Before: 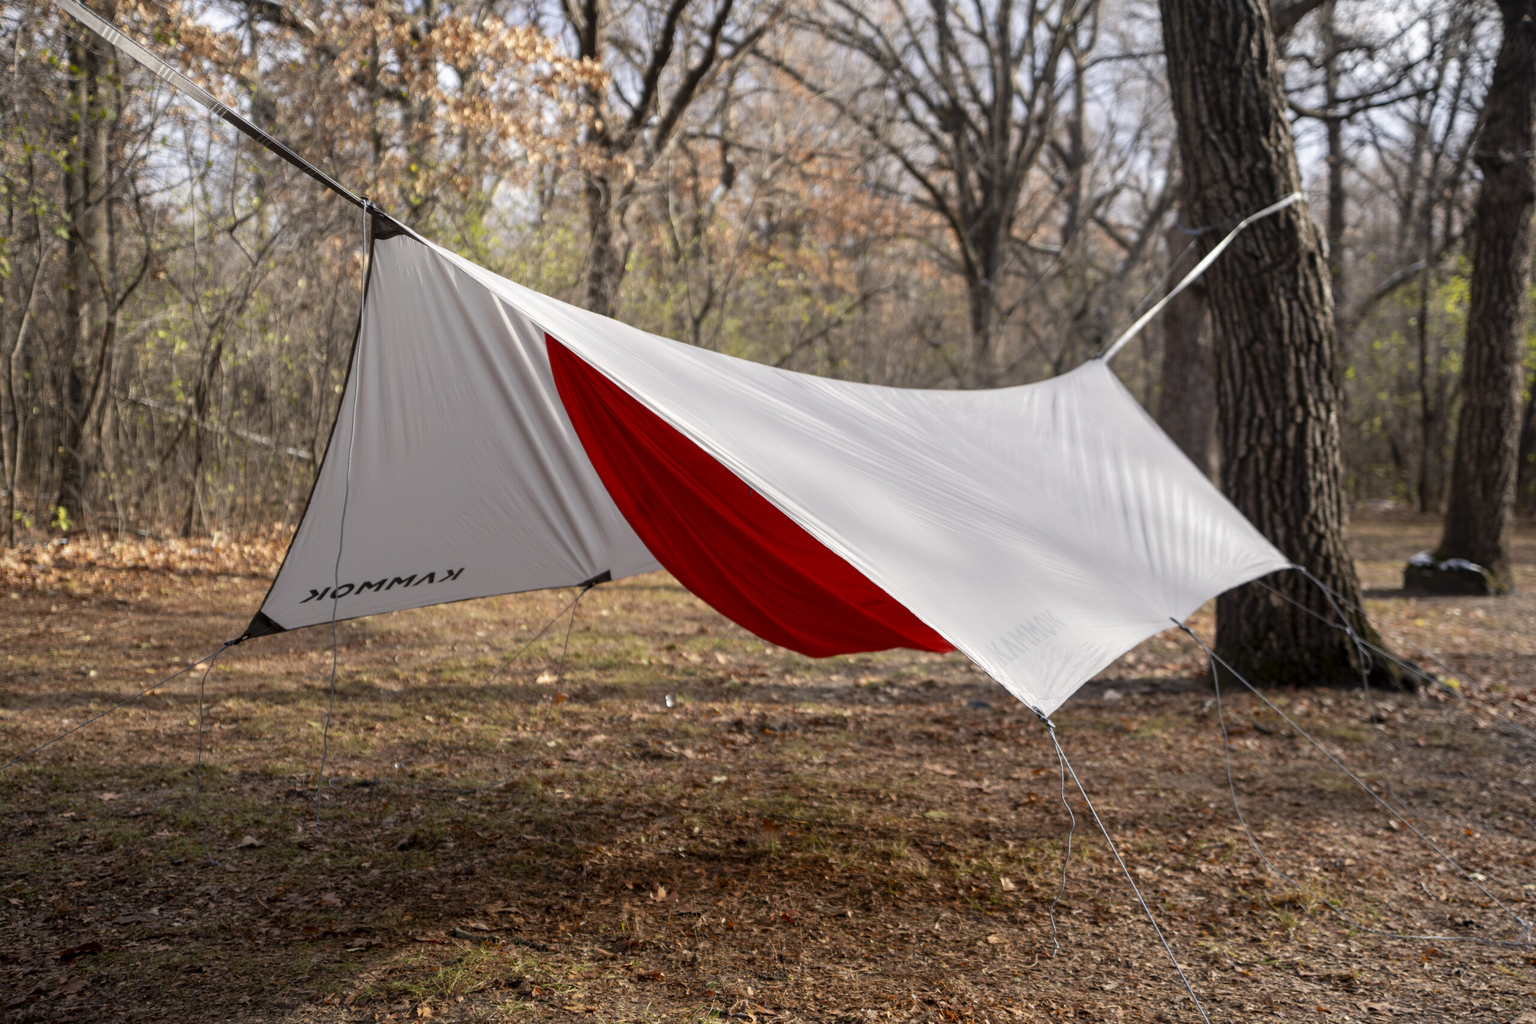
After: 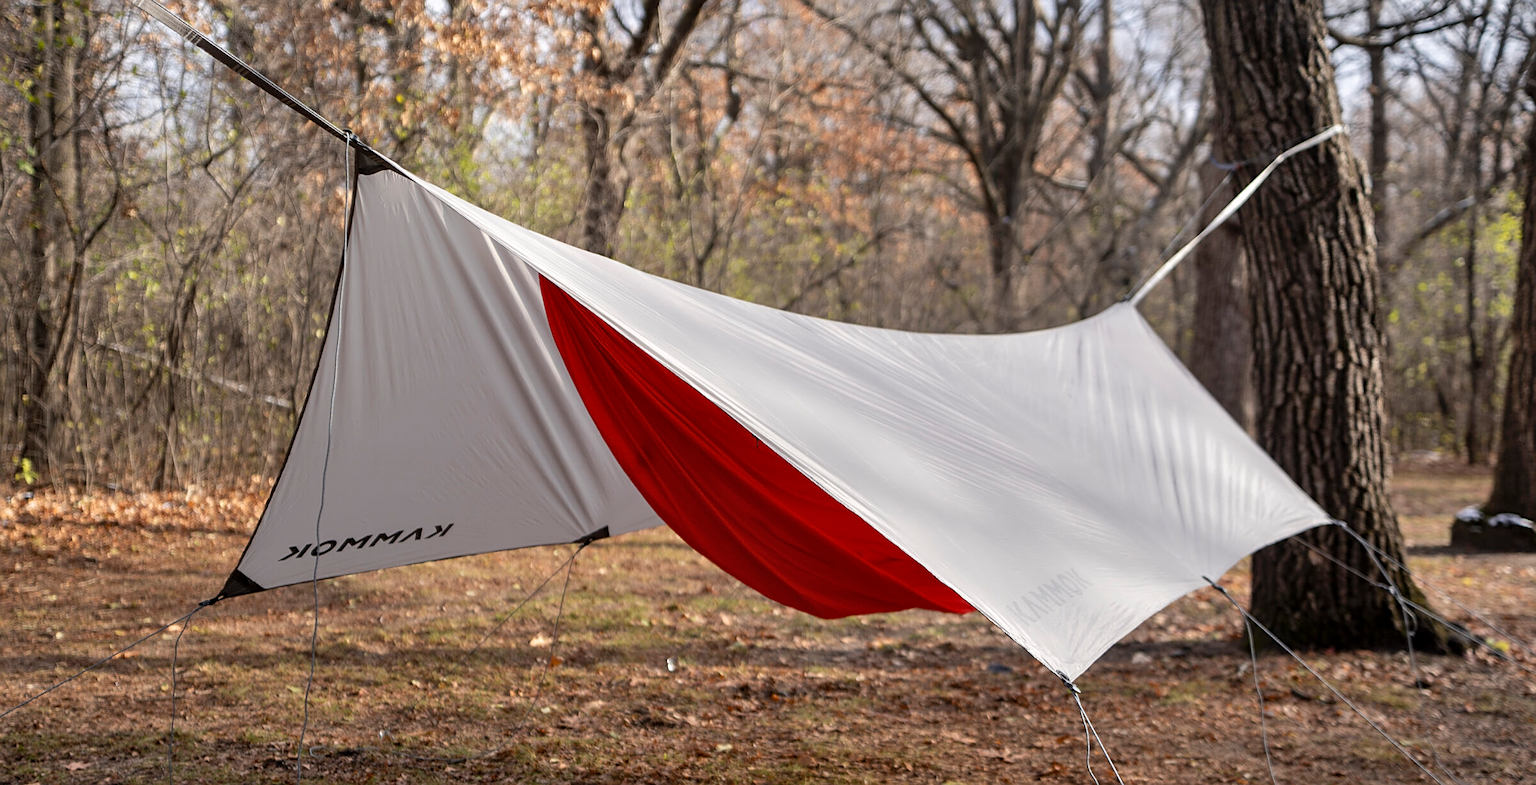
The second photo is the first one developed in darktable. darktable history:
sharpen: on, module defaults
crop: left 2.442%, top 7.361%, right 3.335%, bottom 20.348%
shadows and highlights: shadows 52.14, highlights -28.23, soften with gaussian
